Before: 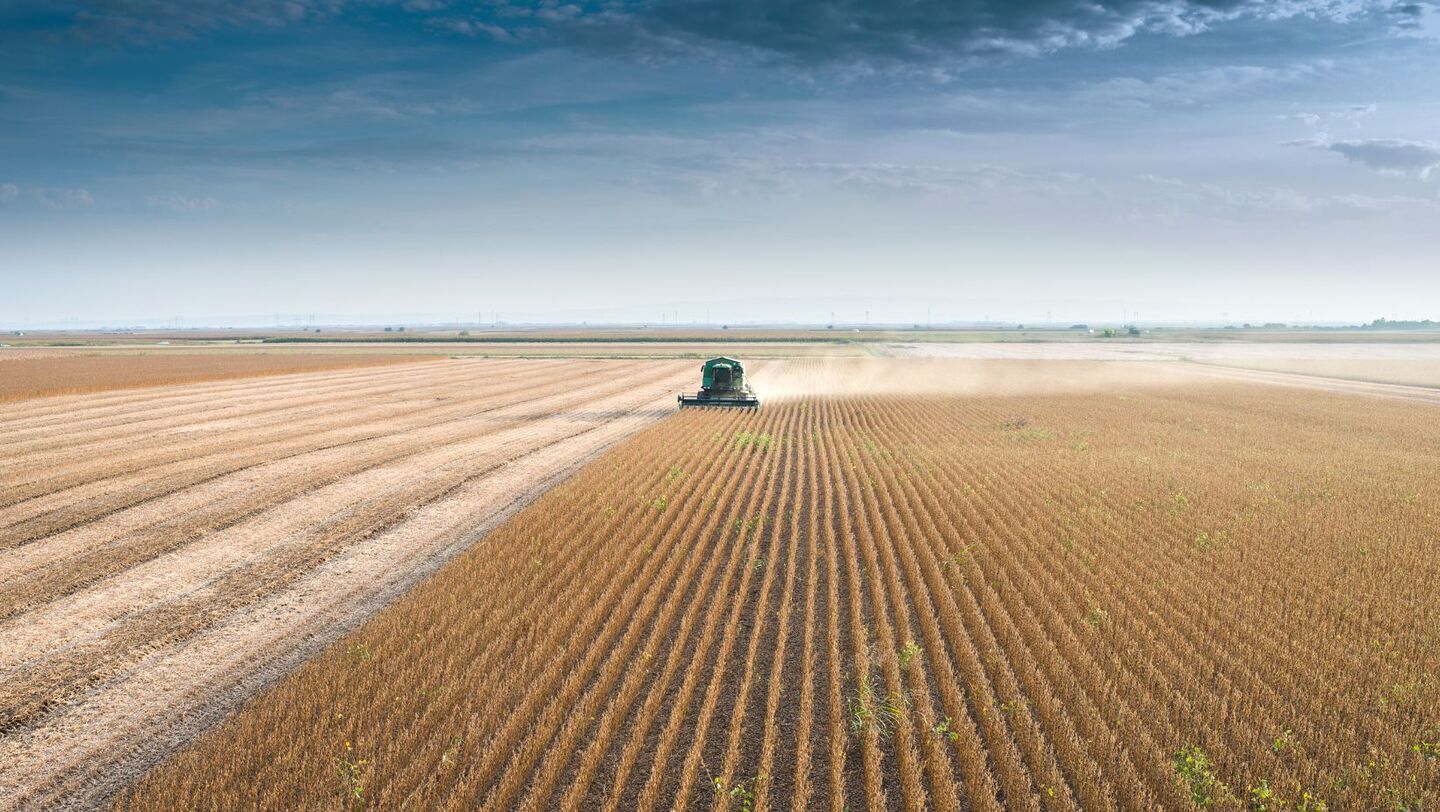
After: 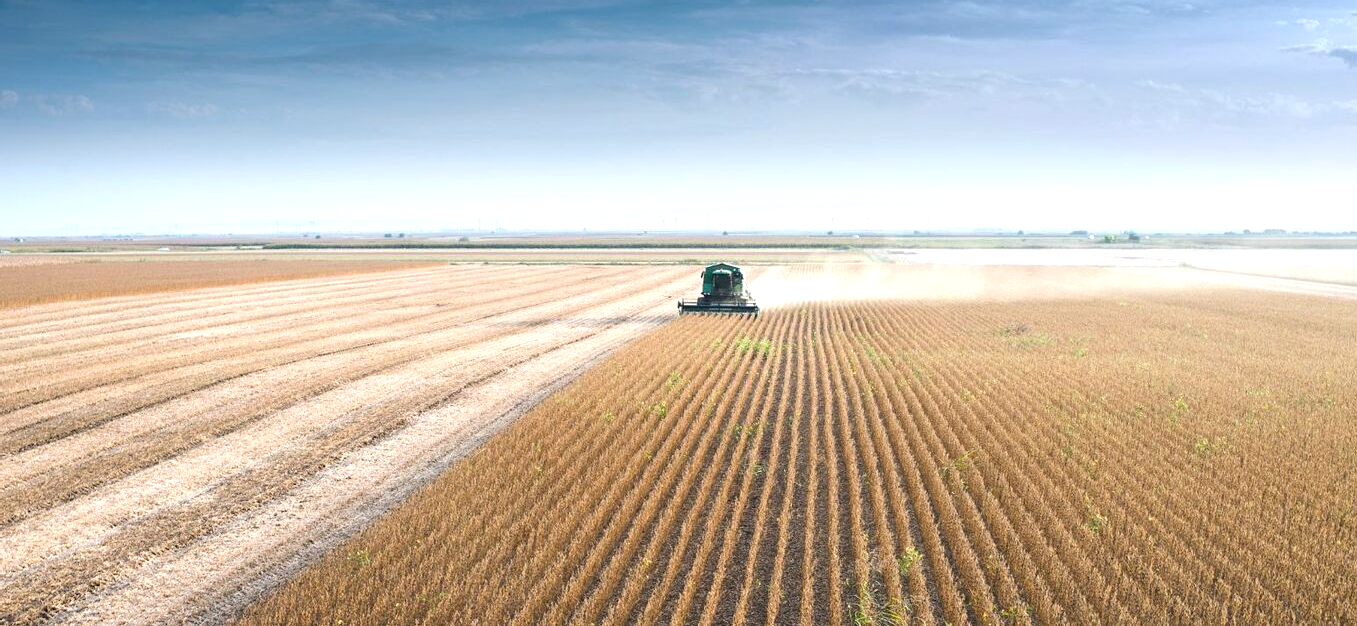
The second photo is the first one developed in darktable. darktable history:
exposure: exposure 0.081 EV, compensate highlight preservation false
crop and rotate: angle 0.03°, top 11.643%, right 5.651%, bottom 11.189%
tone equalizer: -8 EV -0.417 EV, -7 EV -0.389 EV, -6 EV -0.333 EV, -5 EV -0.222 EV, -3 EV 0.222 EV, -2 EV 0.333 EV, -1 EV 0.389 EV, +0 EV 0.417 EV, edges refinement/feathering 500, mask exposure compensation -1.57 EV, preserve details no
white balance: red 0.98, blue 1.034
contrast equalizer: y [[0.5, 0.5, 0.468, 0.5, 0.5, 0.5], [0.5 ×6], [0.5 ×6], [0 ×6], [0 ×6]]
